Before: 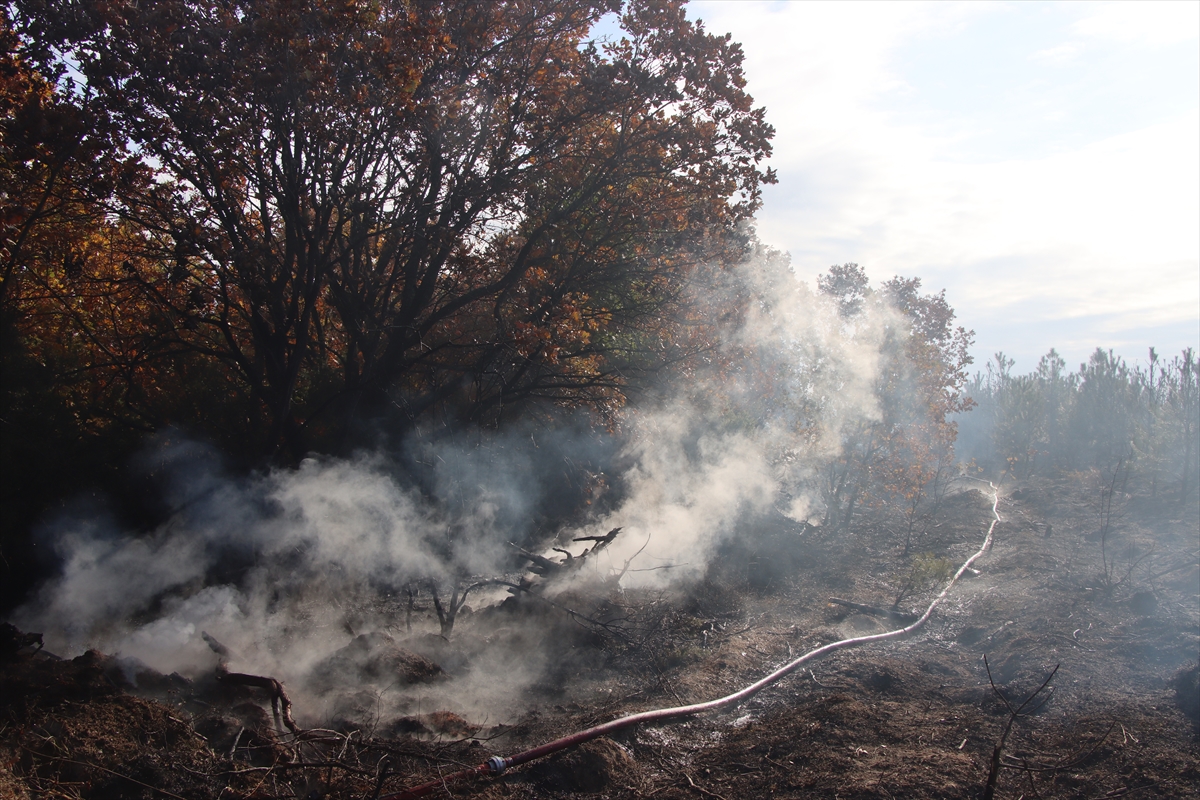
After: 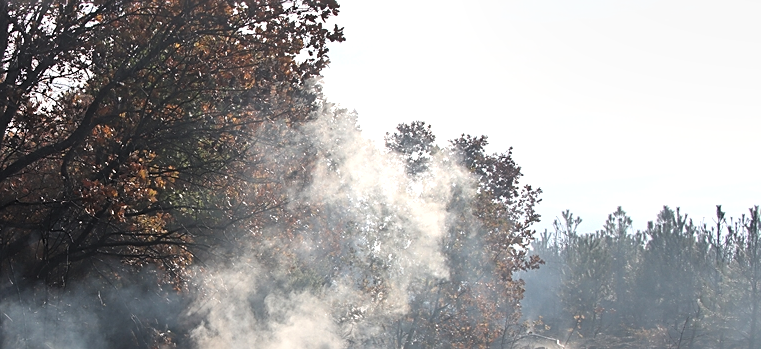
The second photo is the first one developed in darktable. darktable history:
crop: left 36.162%, top 17.857%, right 0.384%, bottom 38.437%
sharpen: on, module defaults
levels: levels [0.055, 0.477, 0.9]
shadows and highlights: soften with gaussian
